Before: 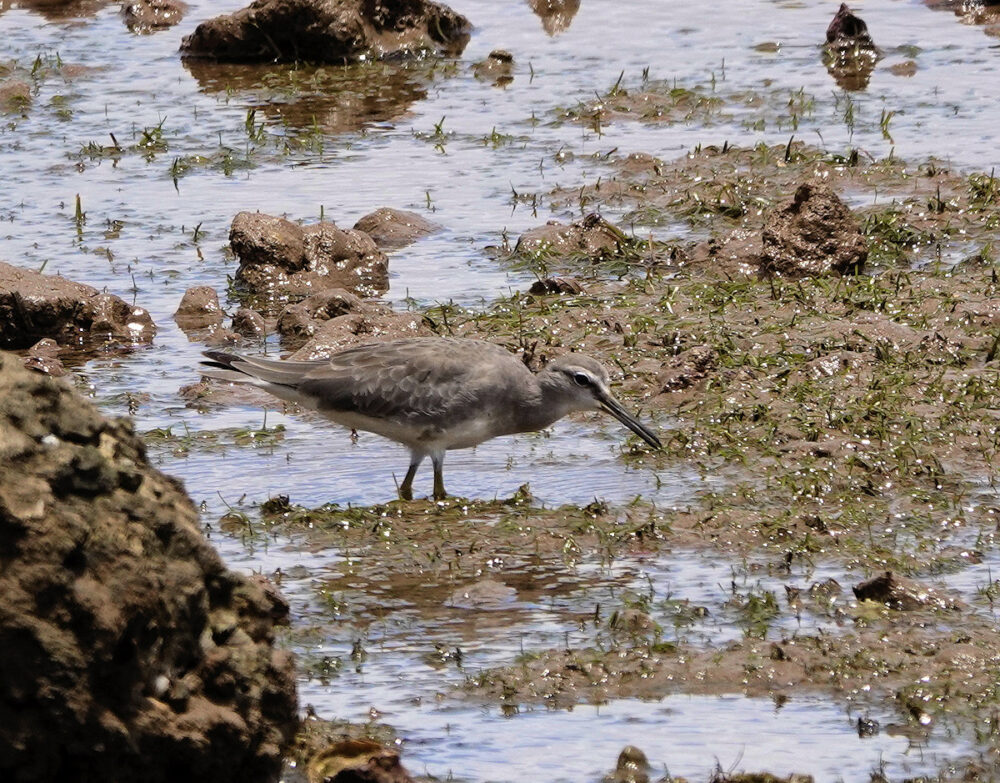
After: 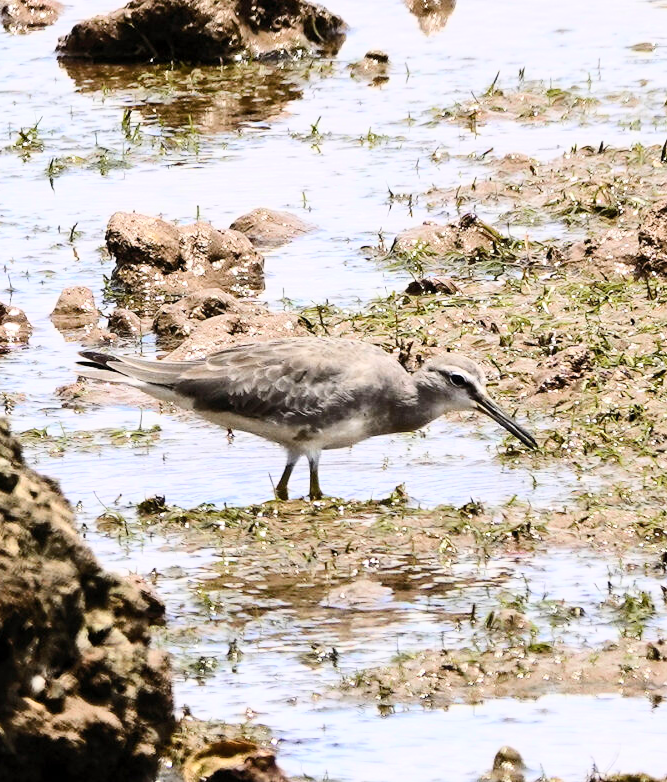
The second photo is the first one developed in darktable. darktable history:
tone curve: curves: ch0 [(0, 0) (0.003, 0.003) (0.011, 0.013) (0.025, 0.028) (0.044, 0.05) (0.069, 0.079) (0.1, 0.113) (0.136, 0.154) (0.177, 0.201) (0.224, 0.268) (0.277, 0.38) (0.335, 0.486) (0.399, 0.588) (0.468, 0.688) (0.543, 0.787) (0.623, 0.854) (0.709, 0.916) (0.801, 0.957) (0.898, 0.978) (1, 1)], color space Lab, independent channels, preserve colors none
color balance rgb: shadows lift › chroma 0.904%, shadows lift › hue 111.97°, highlights gain › luminance 17.676%, linear chroma grading › shadows -6.746%, linear chroma grading › highlights -8.094%, linear chroma grading › global chroma -10.125%, linear chroma grading › mid-tones -7.778%, perceptual saturation grading › global saturation 26.114%, perceptual saturation grading › highlights -27.739%, perceptual saturation grading › mid-tones 15.154%, perceptual saturation grading › shadows 33.118%, global vibrance 20%
crop and rotate: left 12.437%, right 20.815%
